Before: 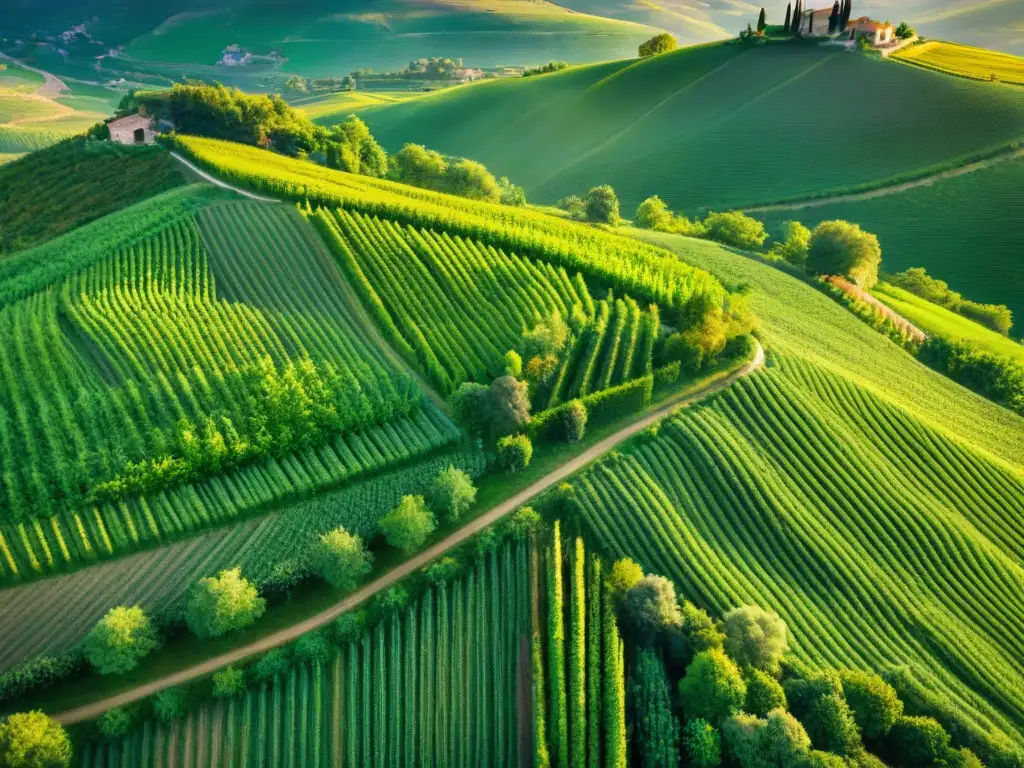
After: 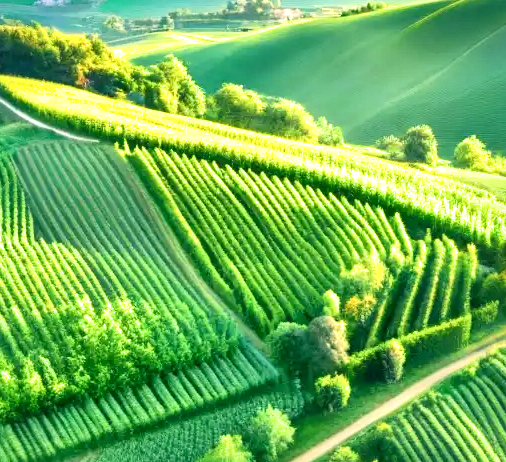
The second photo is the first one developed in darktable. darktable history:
crop: left 17.87%, top 7.882%, right 32.664%, bottom 31.868%
exposure: exposure 1.205 EV, compensate highlight preservation false
local contrast: mode bilateral grid, contrast 20, coarseness 50, detail 161%, midtone range 0.2
filmic rgb: black relative exposure -11.38 EV, white relative exposure 3.22 EV, hardness 6.69
